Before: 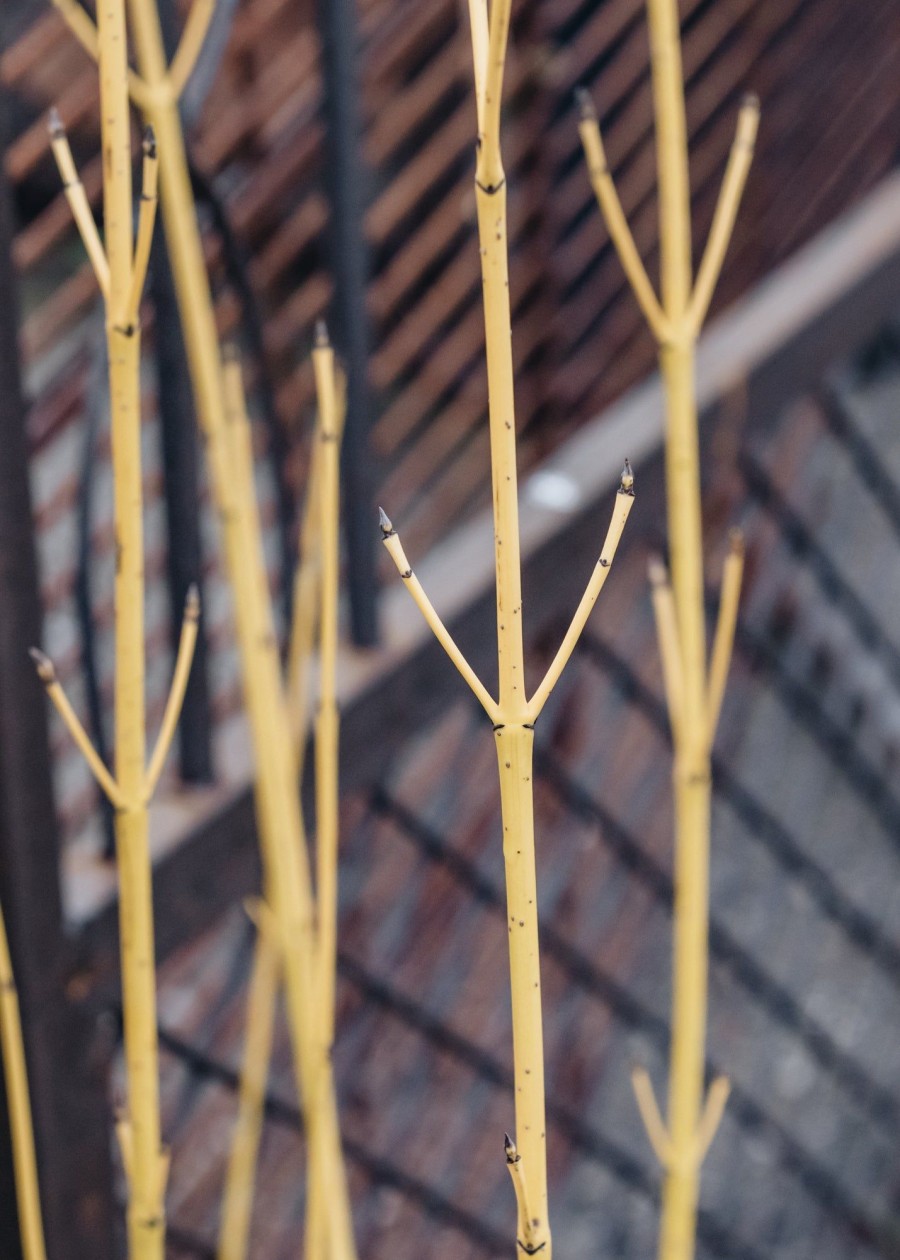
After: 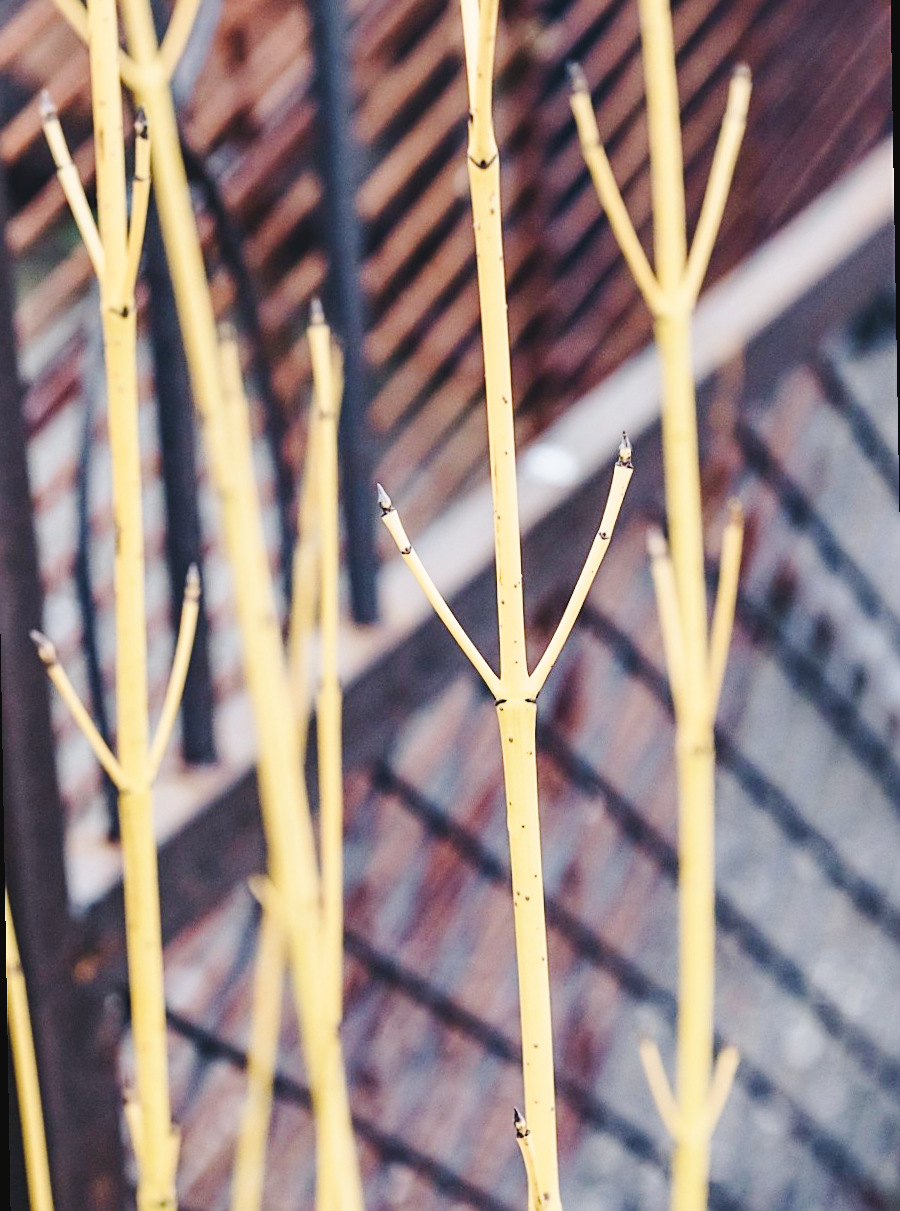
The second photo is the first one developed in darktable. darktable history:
rotate and perspective: rotation -1°, crop left 0.011, crop right 0.989, crop top 0.025, crop bottom 0.975
sharpen: on, module defaults
base curve: curves: ch0 [(0, 0.007) (0.028, 0.063) (0.121, 0.311) (0.46, 0.743) (0.859, 0.957) (1, 1)], preserve colors none
contrast brightness saturation: contrast 0.13, brightness -0.05, saturation 0.16
